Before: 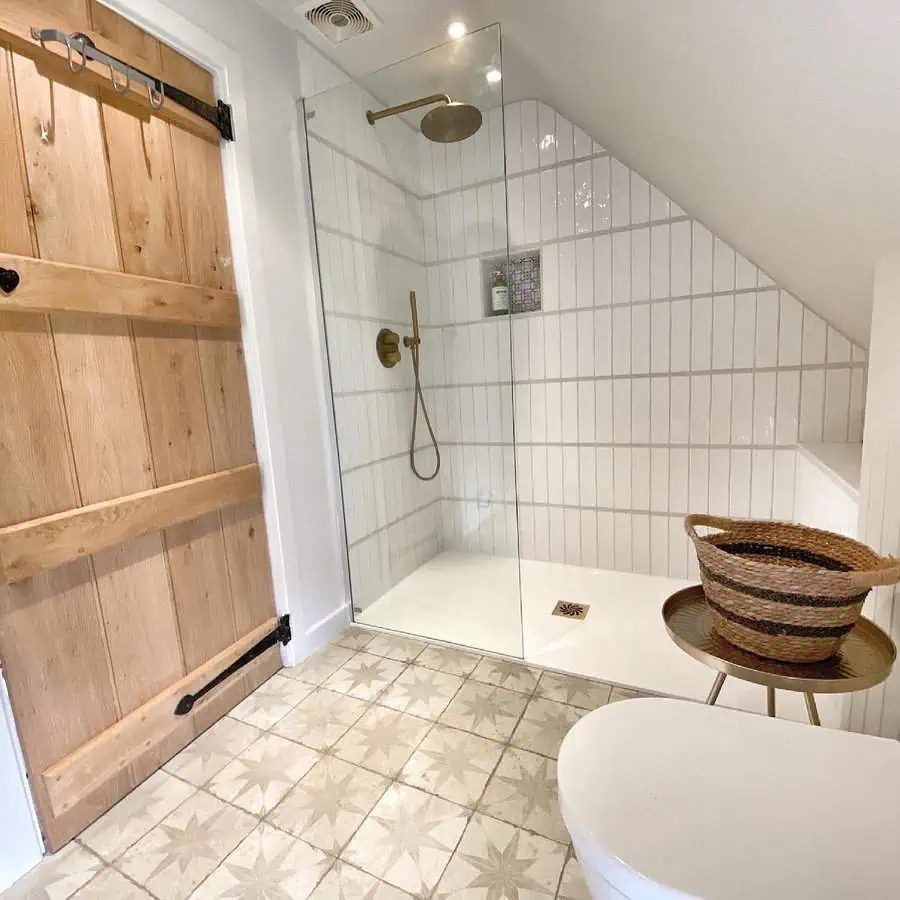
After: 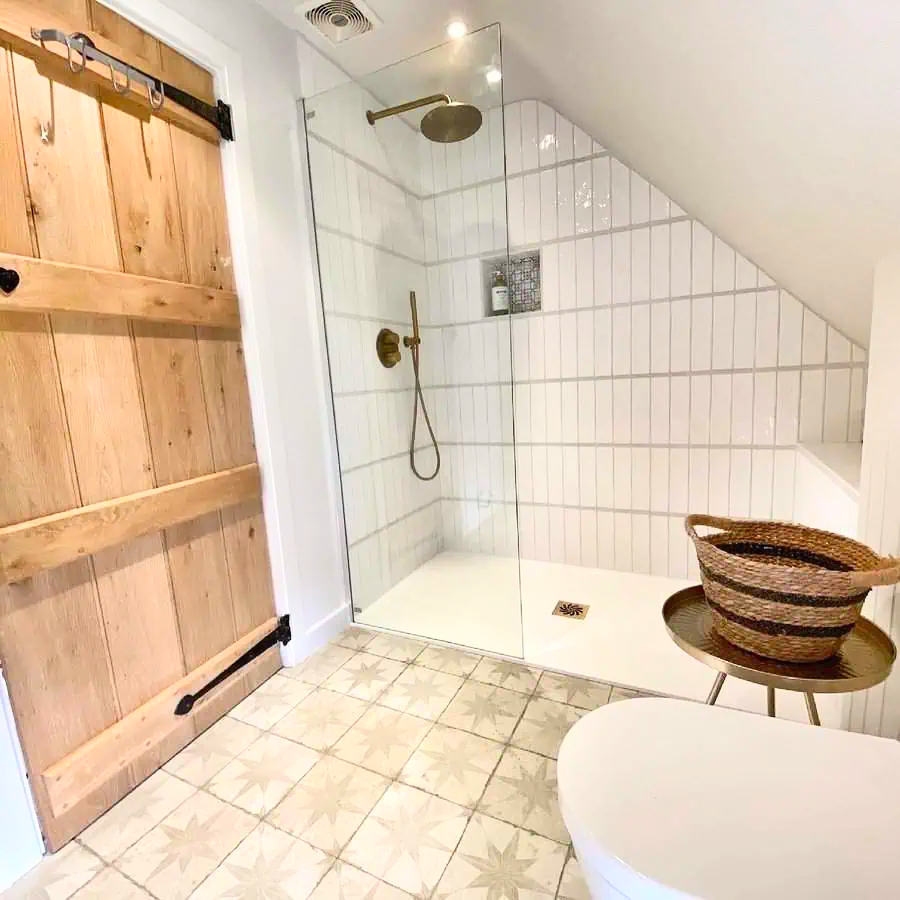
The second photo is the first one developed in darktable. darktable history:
contrast brightness saturation: contrast 0.229, brightness 0.097, saturation 0.288
